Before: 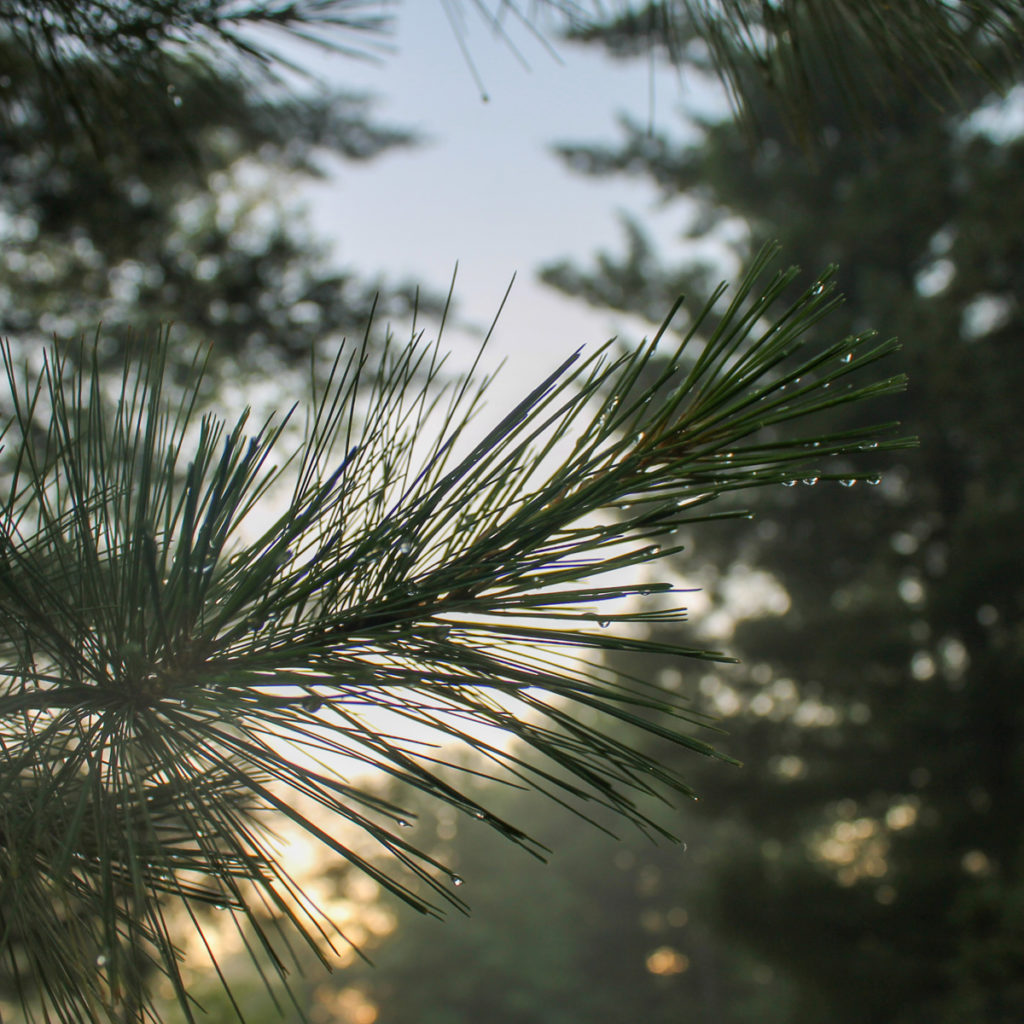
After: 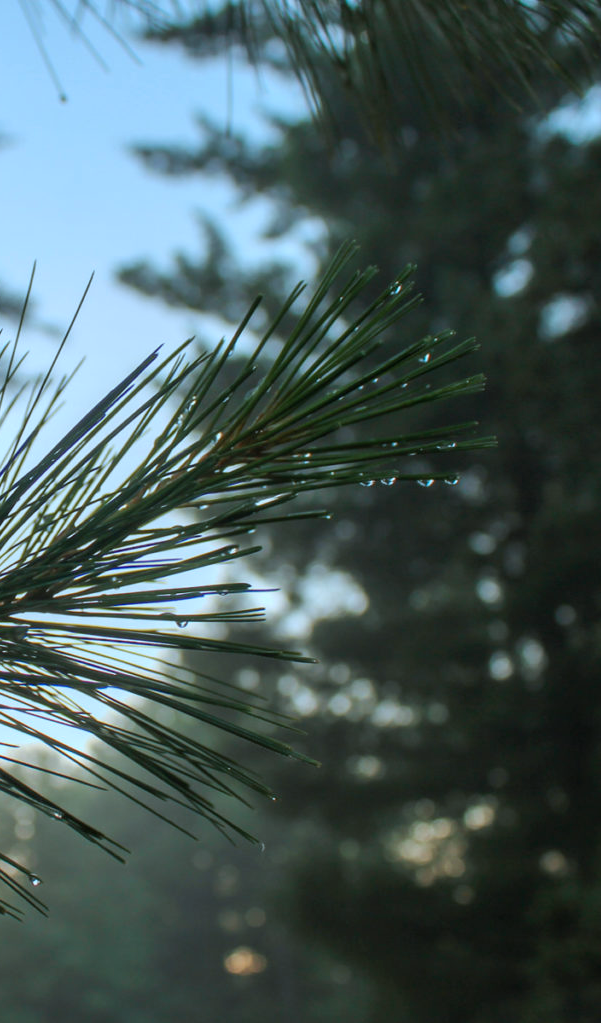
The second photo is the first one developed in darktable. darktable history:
color correction: highlights a* -9.77, highlights b* -21.5
crop: left 41.254%
